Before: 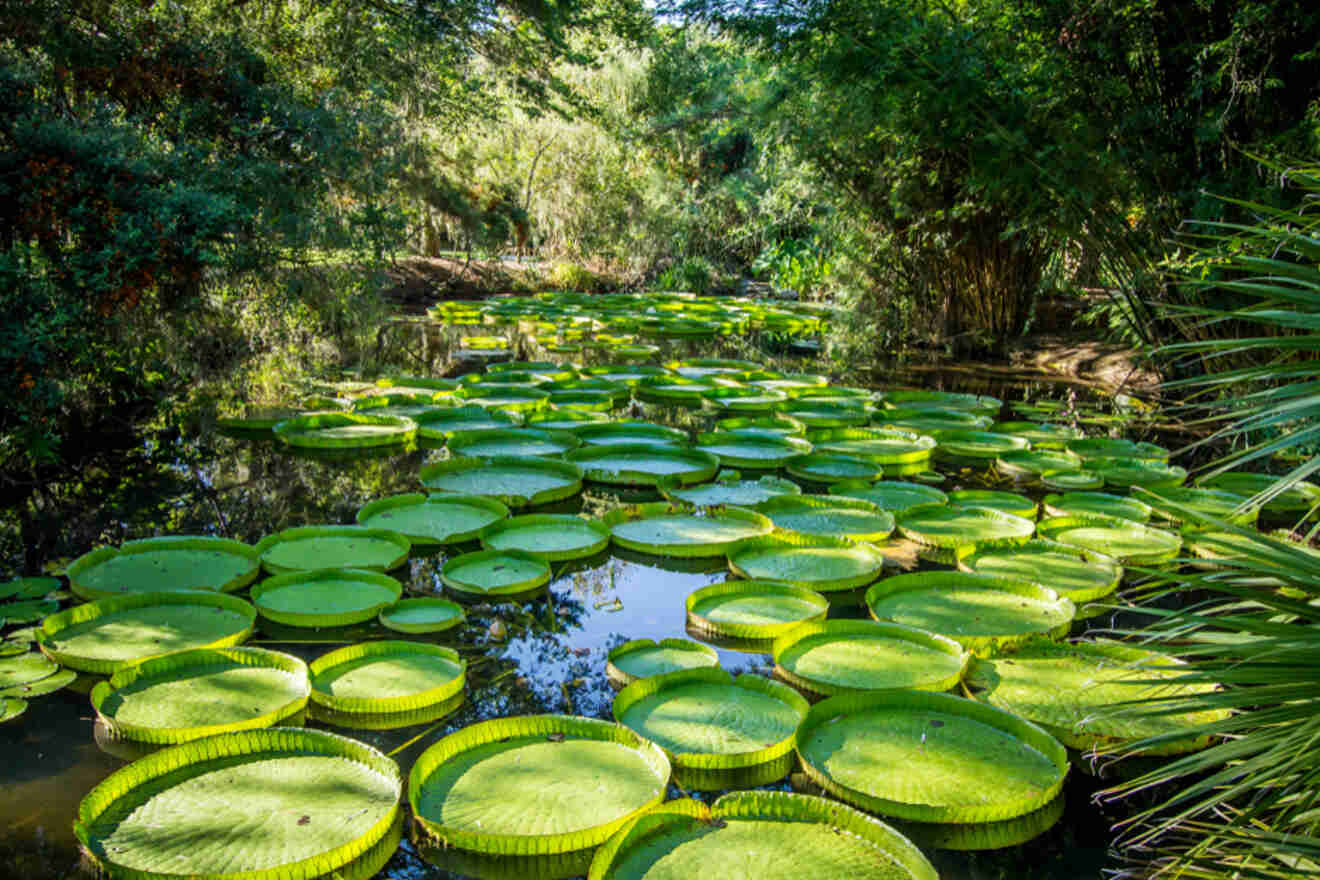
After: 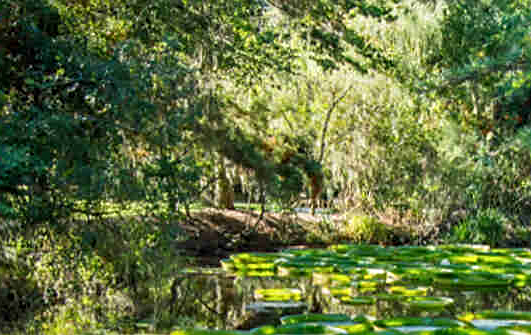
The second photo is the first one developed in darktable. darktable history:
crop: left 15.64%, top 5.458%, right 44.099%, bottom 56.416%
sharpen: on, module defaults
